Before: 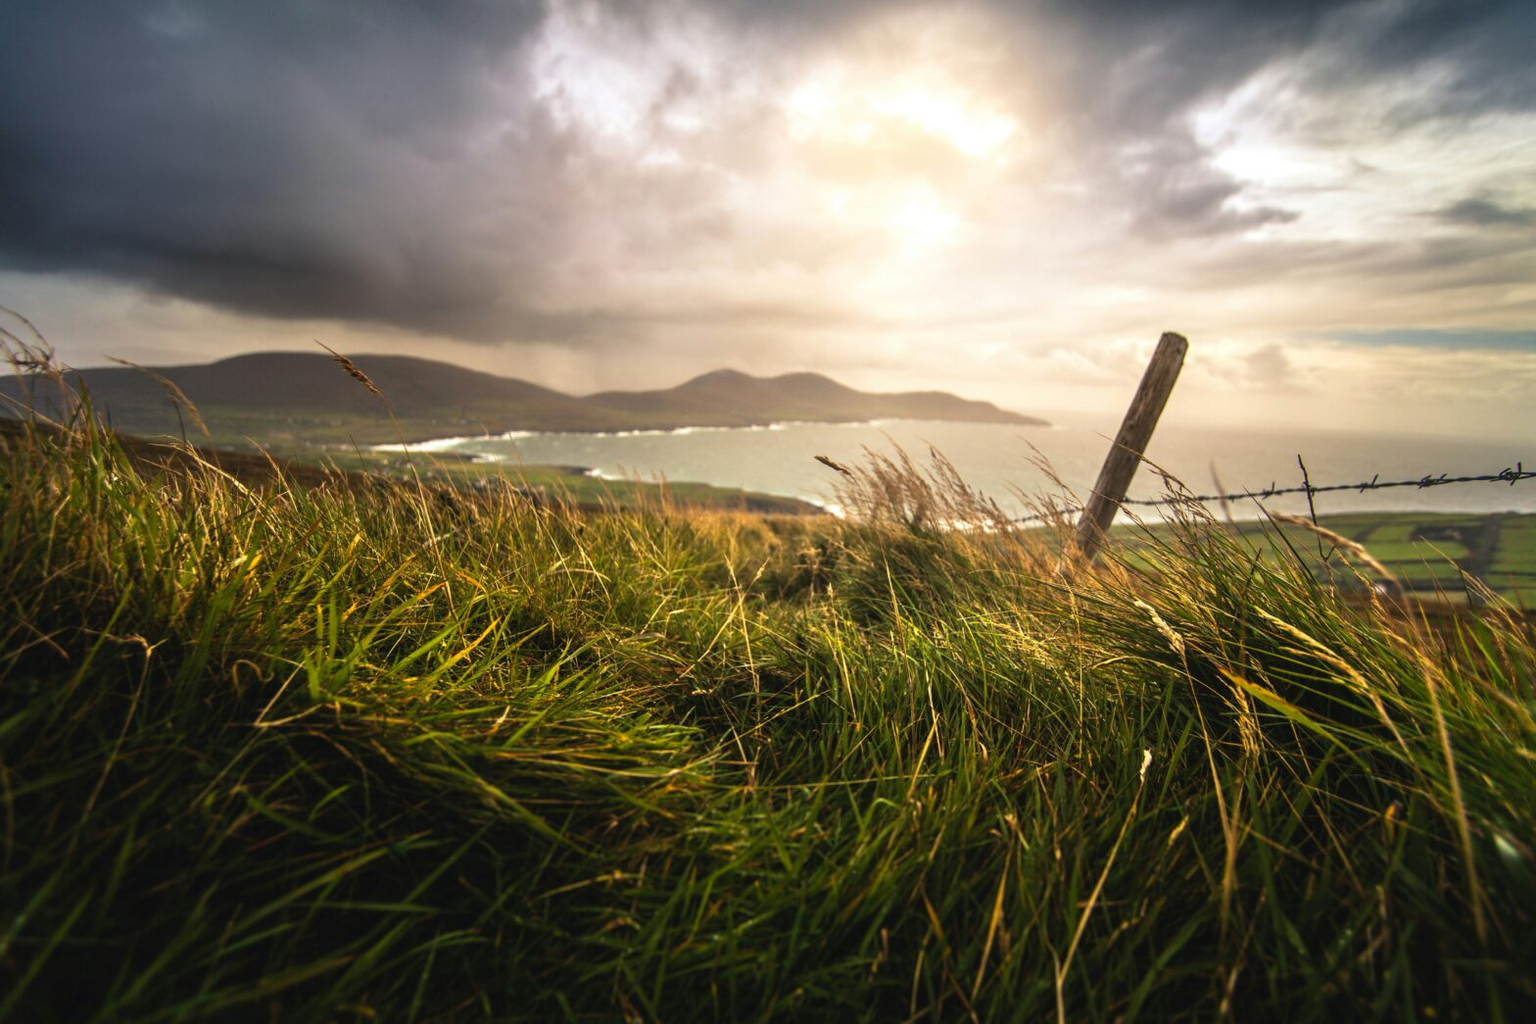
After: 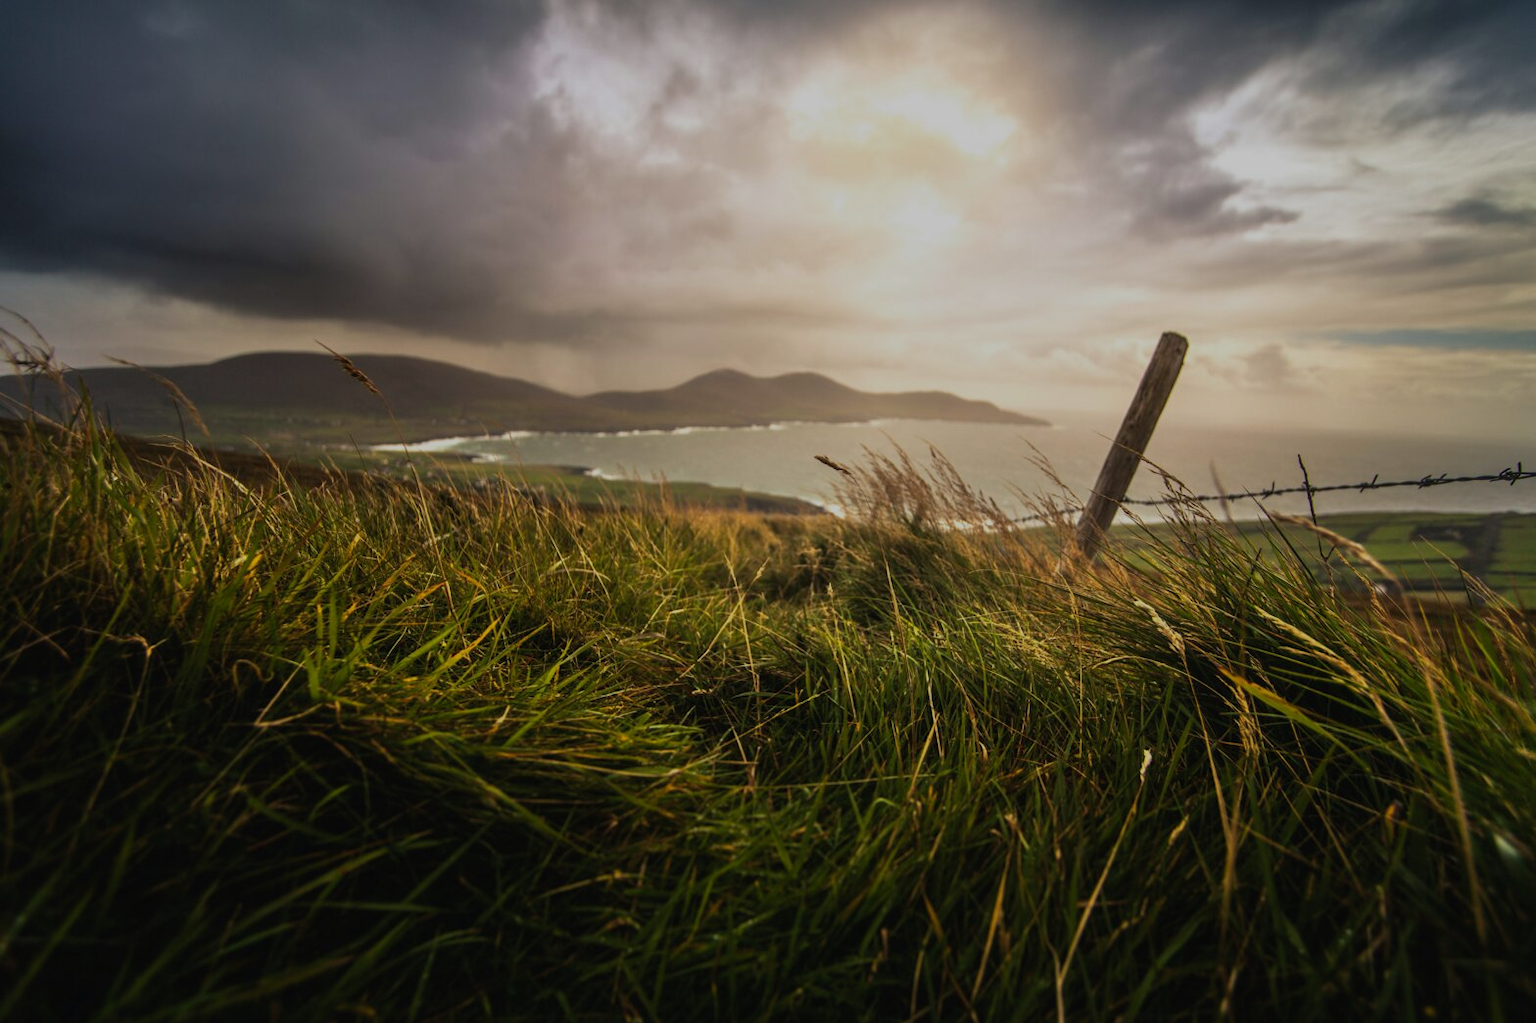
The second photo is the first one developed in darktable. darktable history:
exposure: exposure -0.898 EV, compensate exposure bias true, compensate highlight preservation false
